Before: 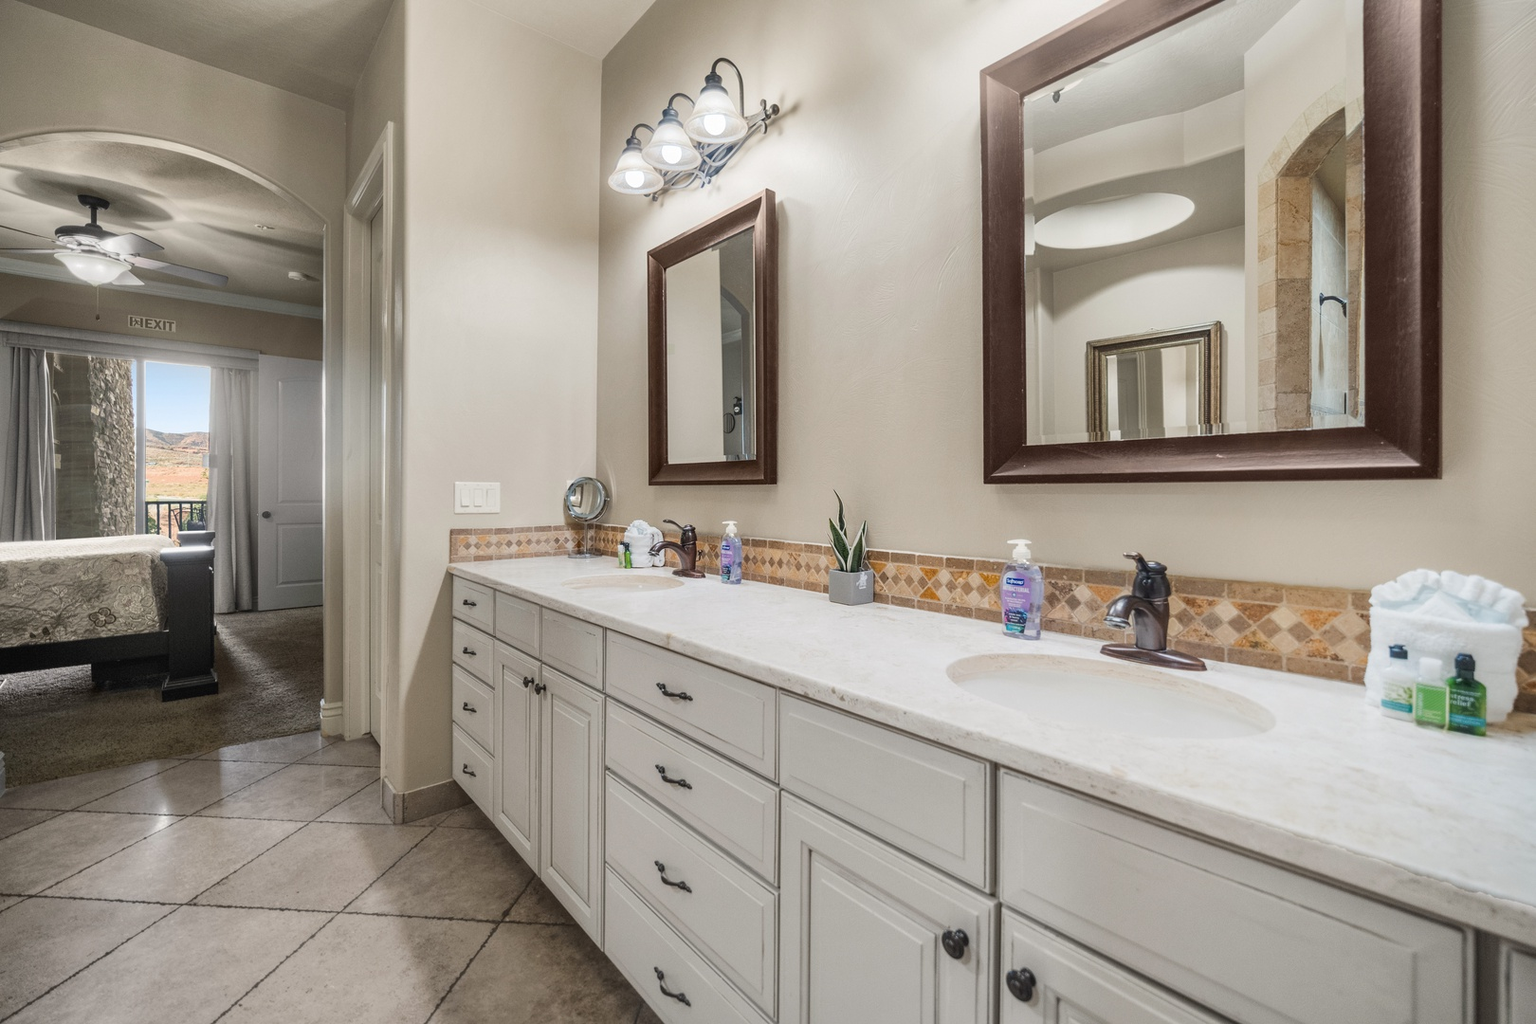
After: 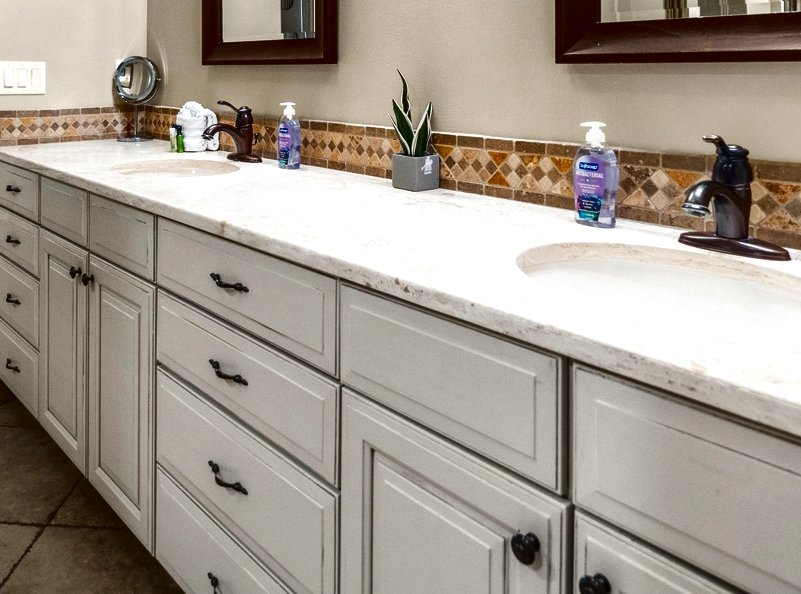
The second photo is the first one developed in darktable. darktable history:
contrast brightness saturation: contrast 0.087, brightness -0.571, saturation 0.173
exposure: black level correction 0, exposure 0.59 EV, compensate highlight preservation false
crop: left 29.759%, top 41.475%, right 20.79%, bottom 3.516%
